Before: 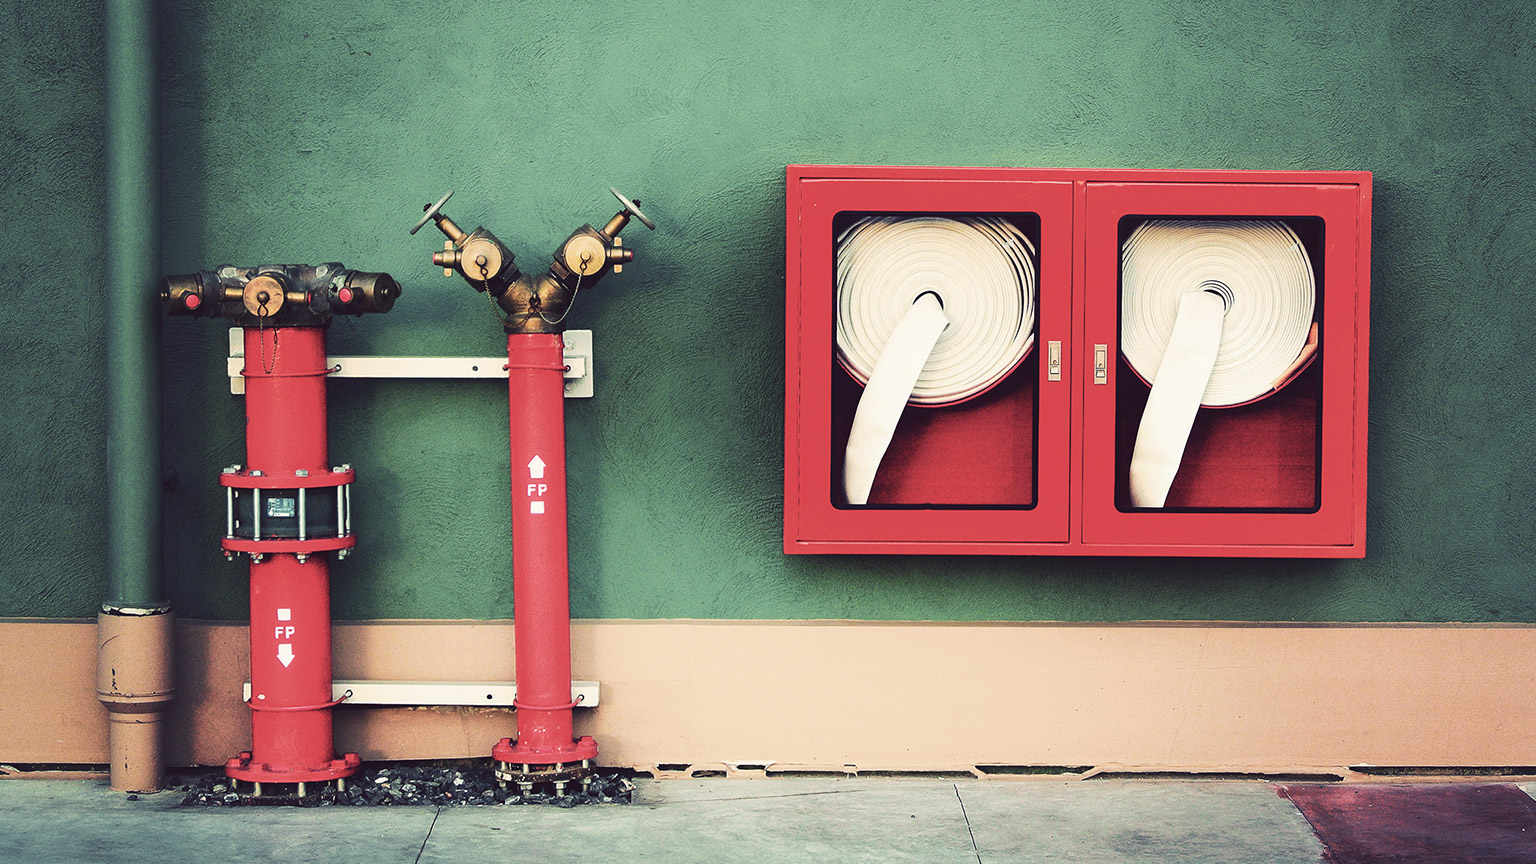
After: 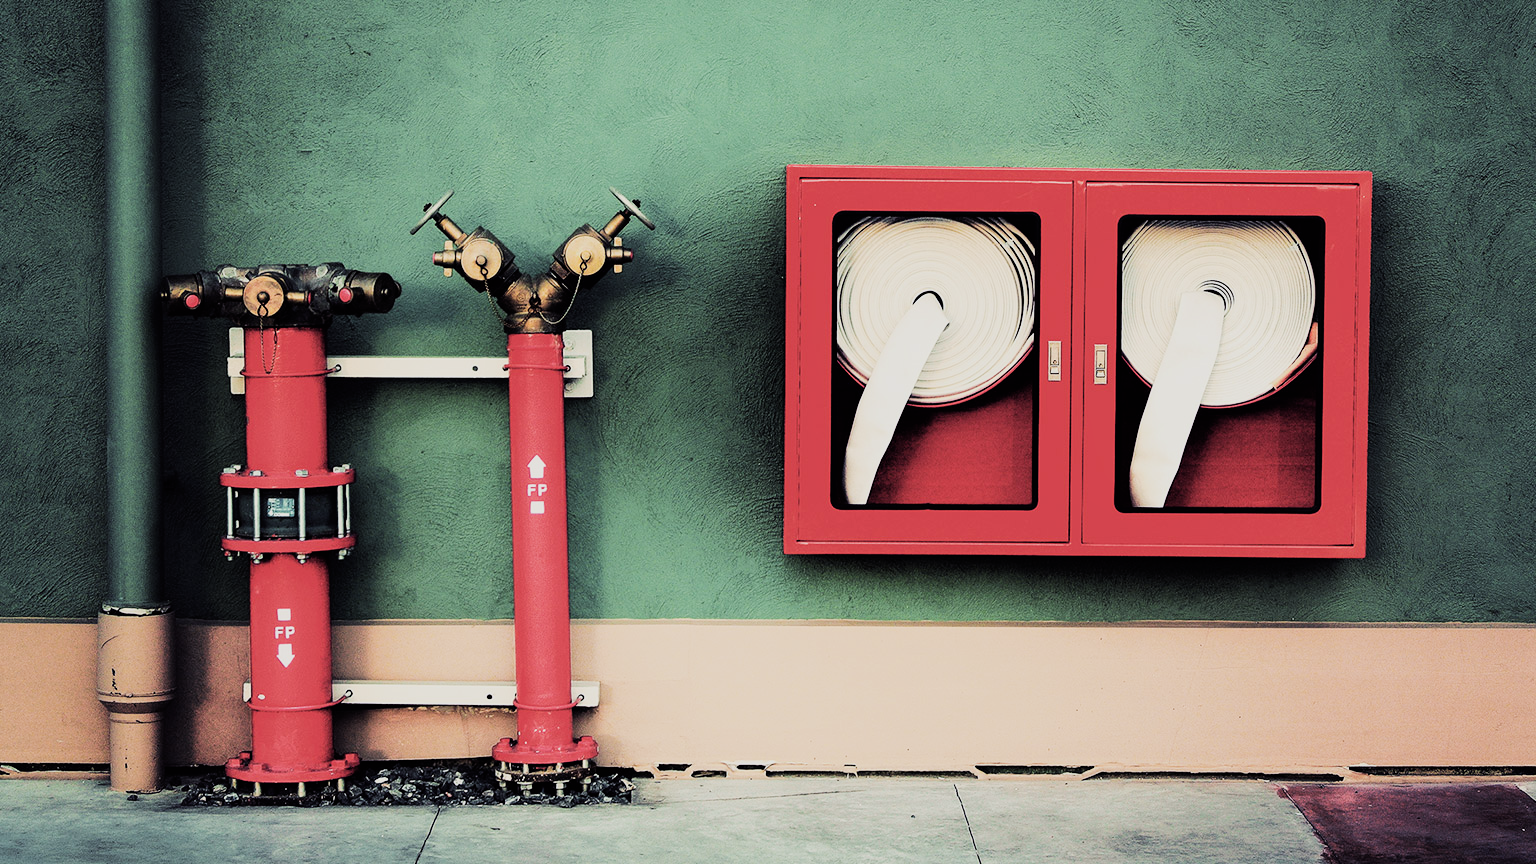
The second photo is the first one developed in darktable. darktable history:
filmic rgb: black relative exposure -5 EV, hardness 2.88, contrast 1.3, highlights saturation mix -30%
tone equalizer: on, module defaults
